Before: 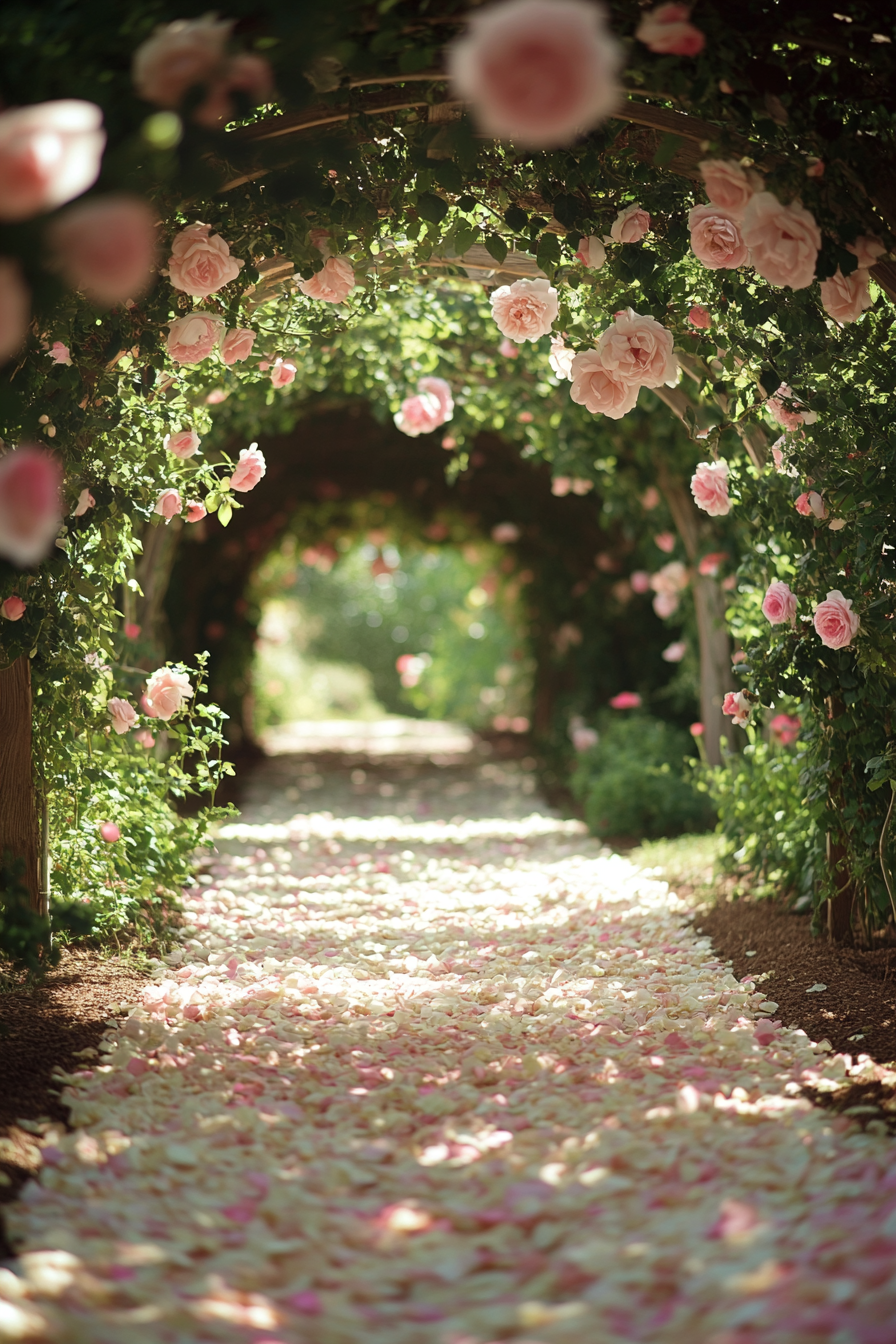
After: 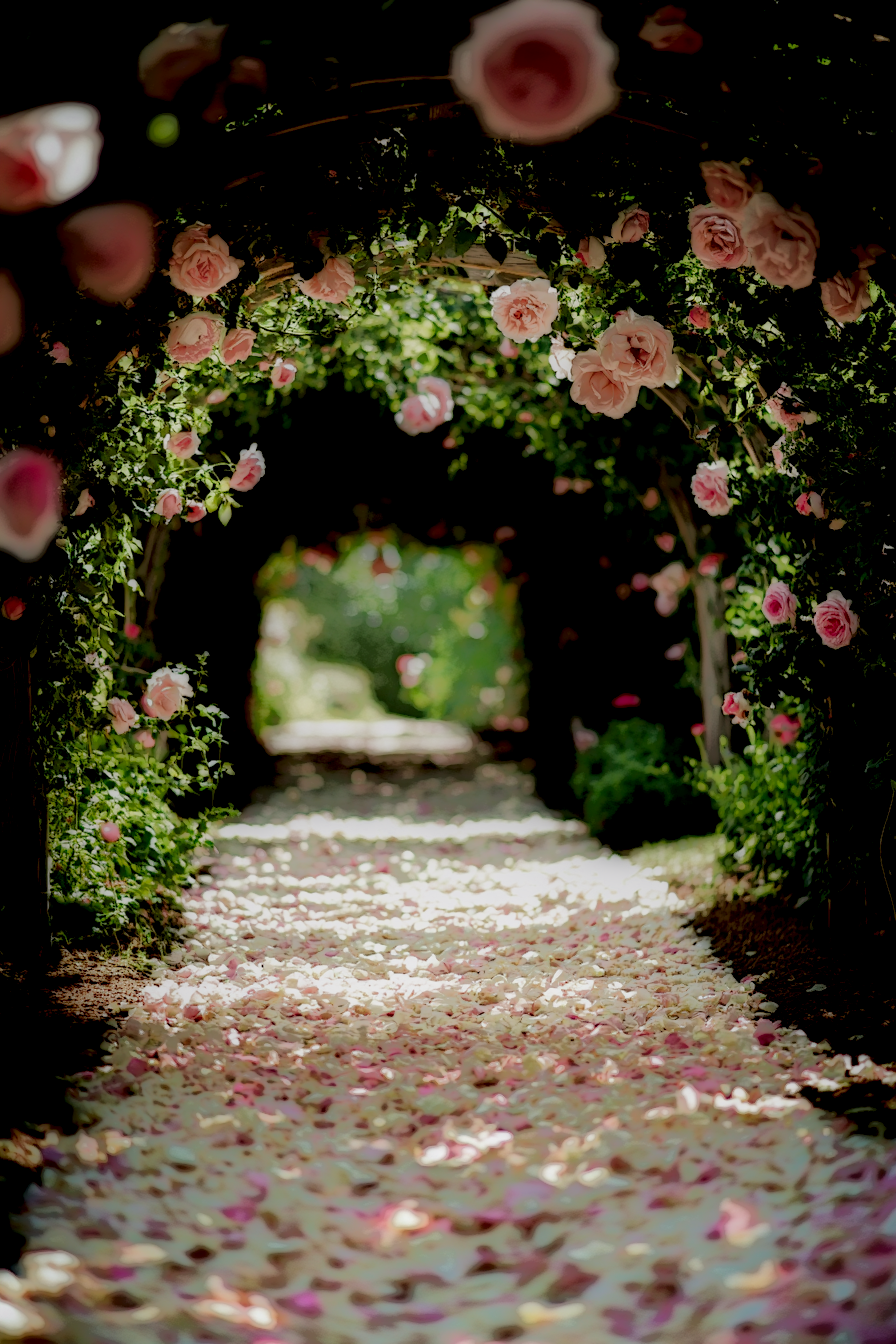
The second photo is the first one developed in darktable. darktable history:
exposure: exposure 0.377 EV, compensate exposure bias true, compensate highlight preservation false
local contrast: highlights 1%, shadows 248%, detail 164%, midtone range 0.003
levels: mode automatic, levels [0.016, 0.484, 0.953]
filmic rgb: black relative exposure -7.65 EV, white relative exposure 4.56 EV, hardness 3.61, contrast 1.242, iterations of high-quality reconstruction 0
color balance rgb: shadows lift › chroma 1.017%, shadows lift › hue 214.14°, power › chroma 1.011%, power › hue 254.99°, perceptual saturation grading › global saturation -3.363%, perceptual saturation grading › shadows -2.512%, perceptual brilliance grading › mid-tones 10.308%, perceptual brilliance grading › shadows 15.722%, global vibrance 11.888%
